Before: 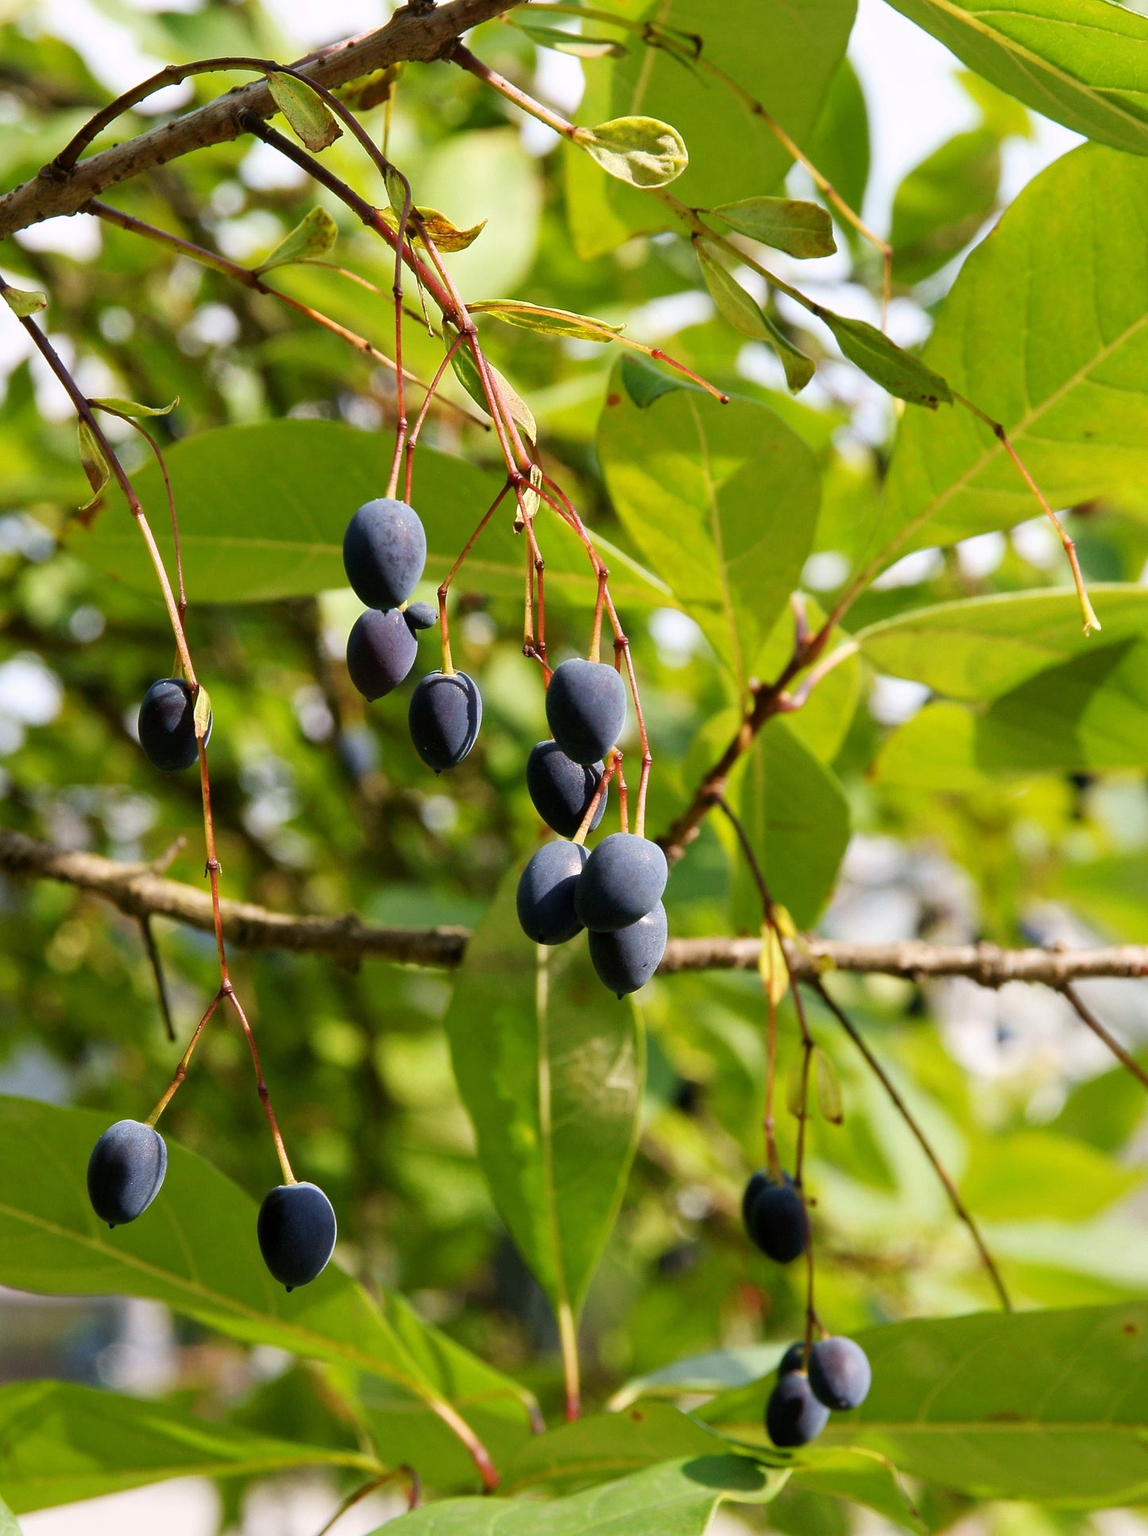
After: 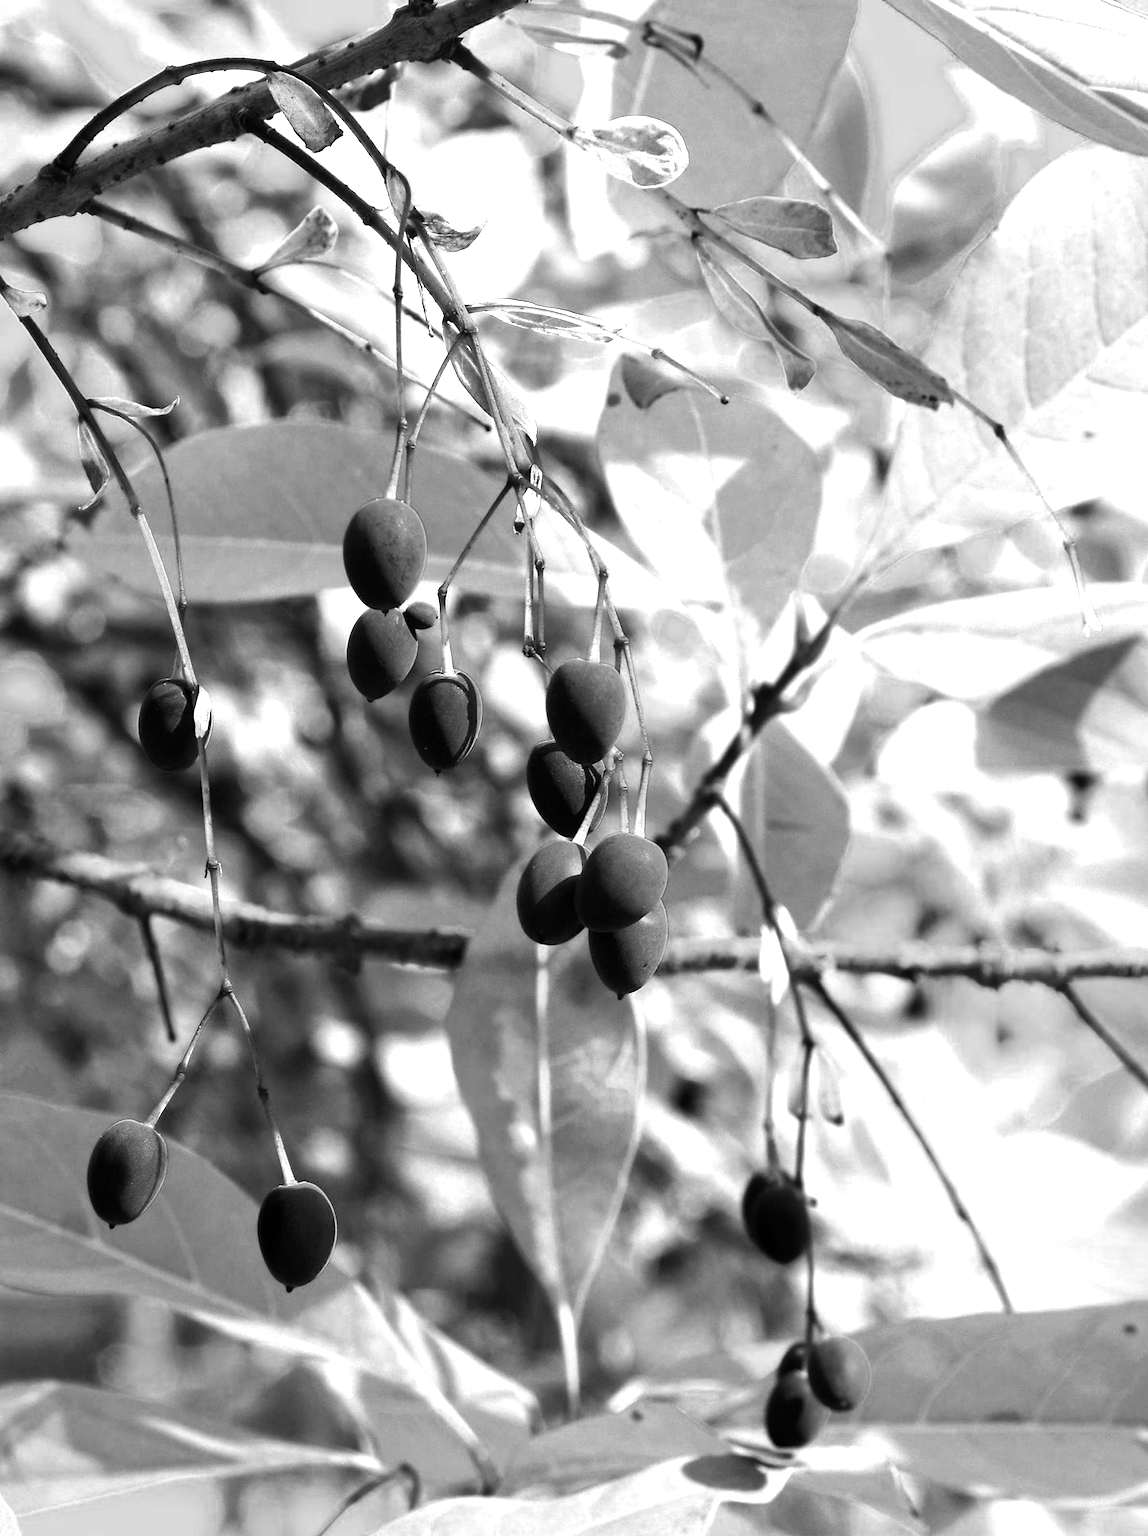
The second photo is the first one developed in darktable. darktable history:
contrast brightness saturation: contrast 0.1, saturation -0.36
exposure: exposure -0.462 EV, compensate highlight preservation false
color zones: curves: ch0 [(0, 0.554) (0.146, 0.662) (0.293, 0.86) (0.503, 0.774) (0.637, 0.106) (0.74, 0.072) (0.866, 0.488) (0.998, 0.569)]; ch1 [(0, 0) (0.143, 0) (0.286, 0) (0.429, 0) (0.571, 0) (0.714, 0) (0.857, 0)]
